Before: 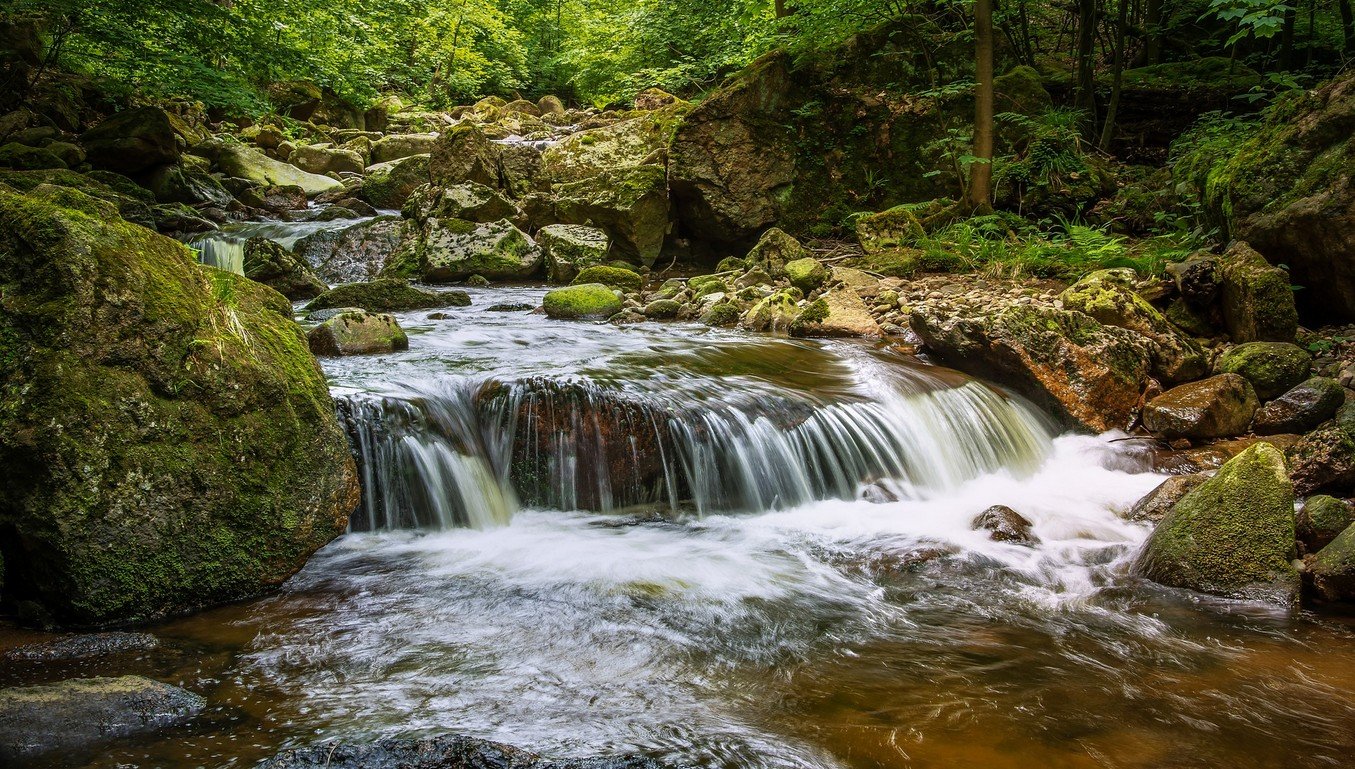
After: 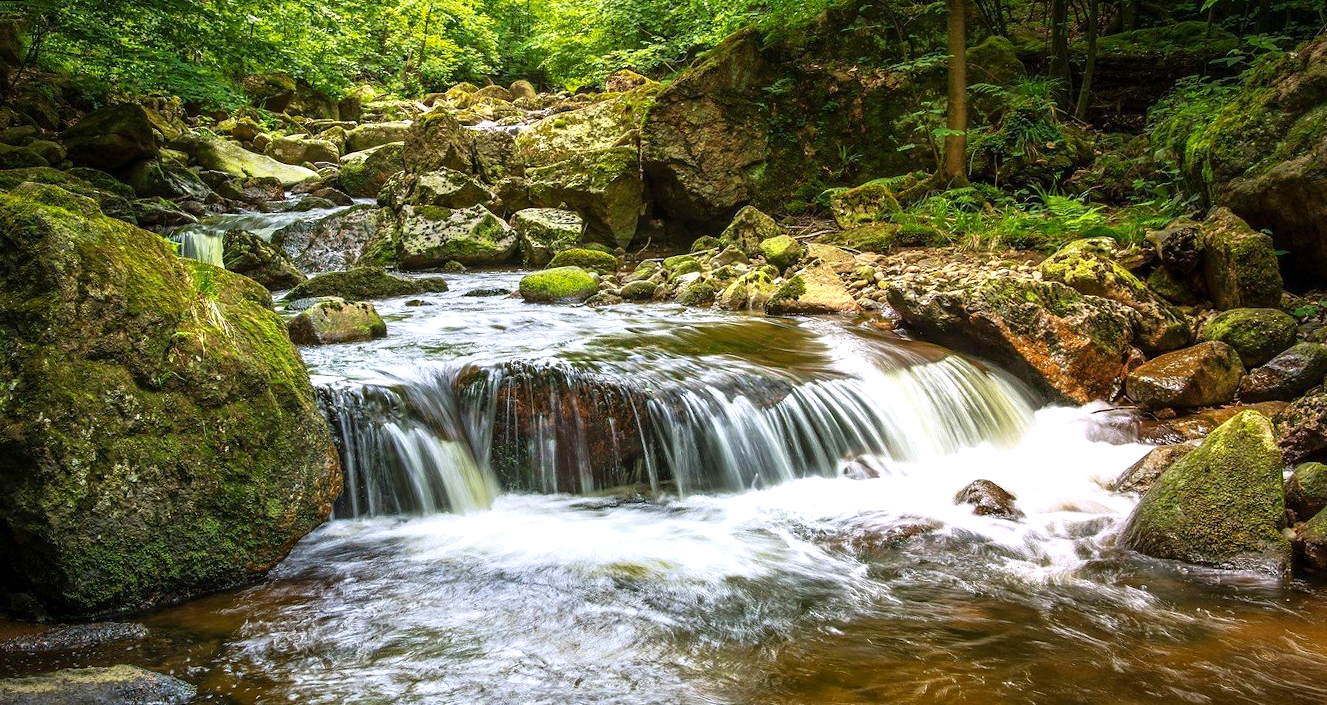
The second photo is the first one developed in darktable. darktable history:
rotate and perspective: rotation -1.32°, lens shift (horizontal) -0.031, crop left 0.015, crop right 0.985, crop top 0.047, crop bottom 0.982
crop: top 0.448%, right 0.264%, bottom 5.045%
exposure: exposure 0.6 EV, compensate highlight preservation false
contrast brightness saturation: contrast 0.04, saturation 0.07
